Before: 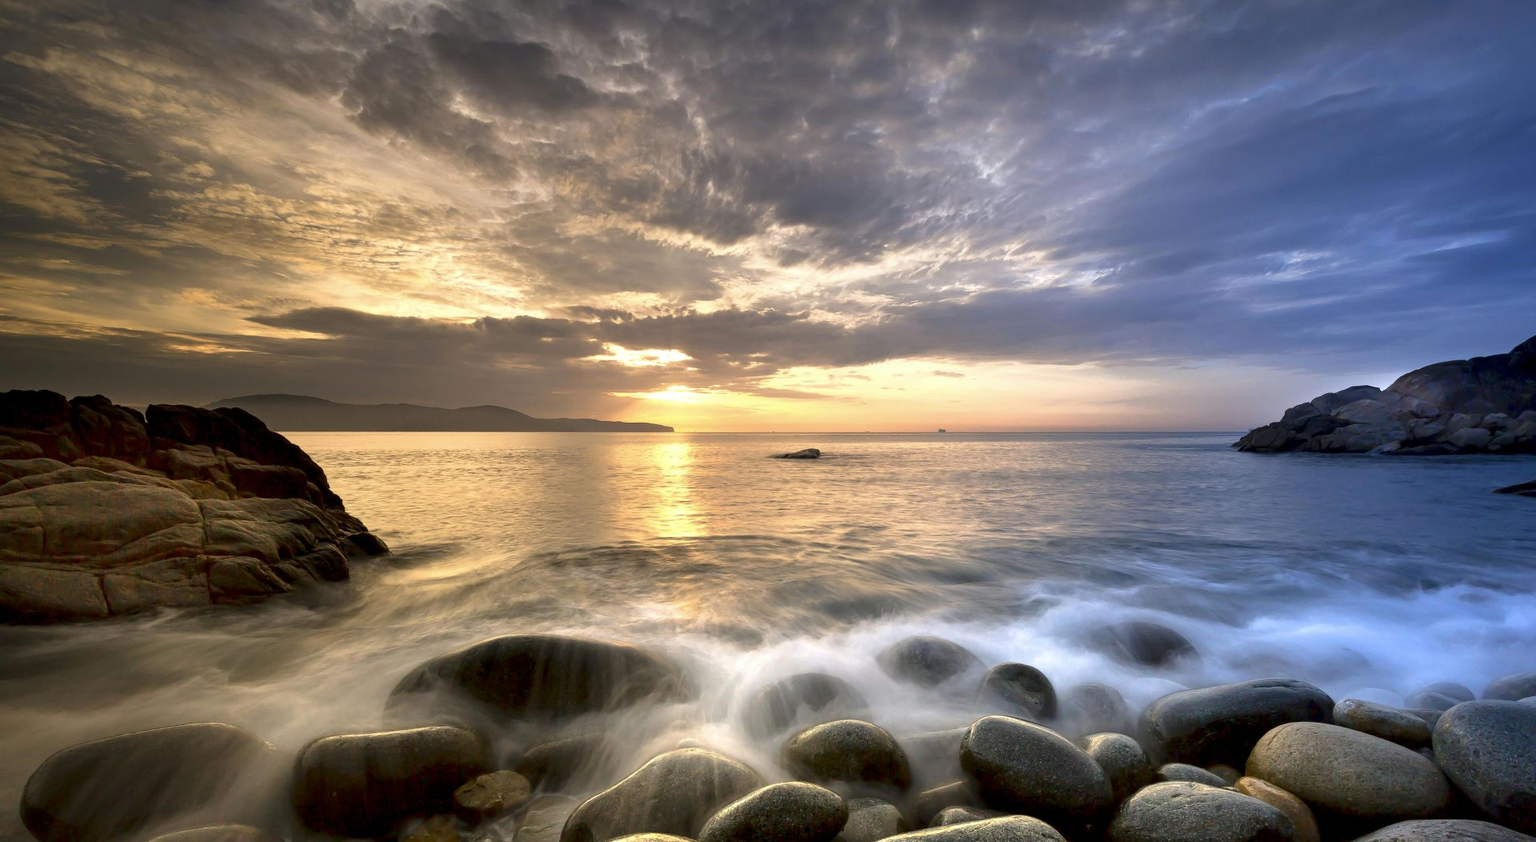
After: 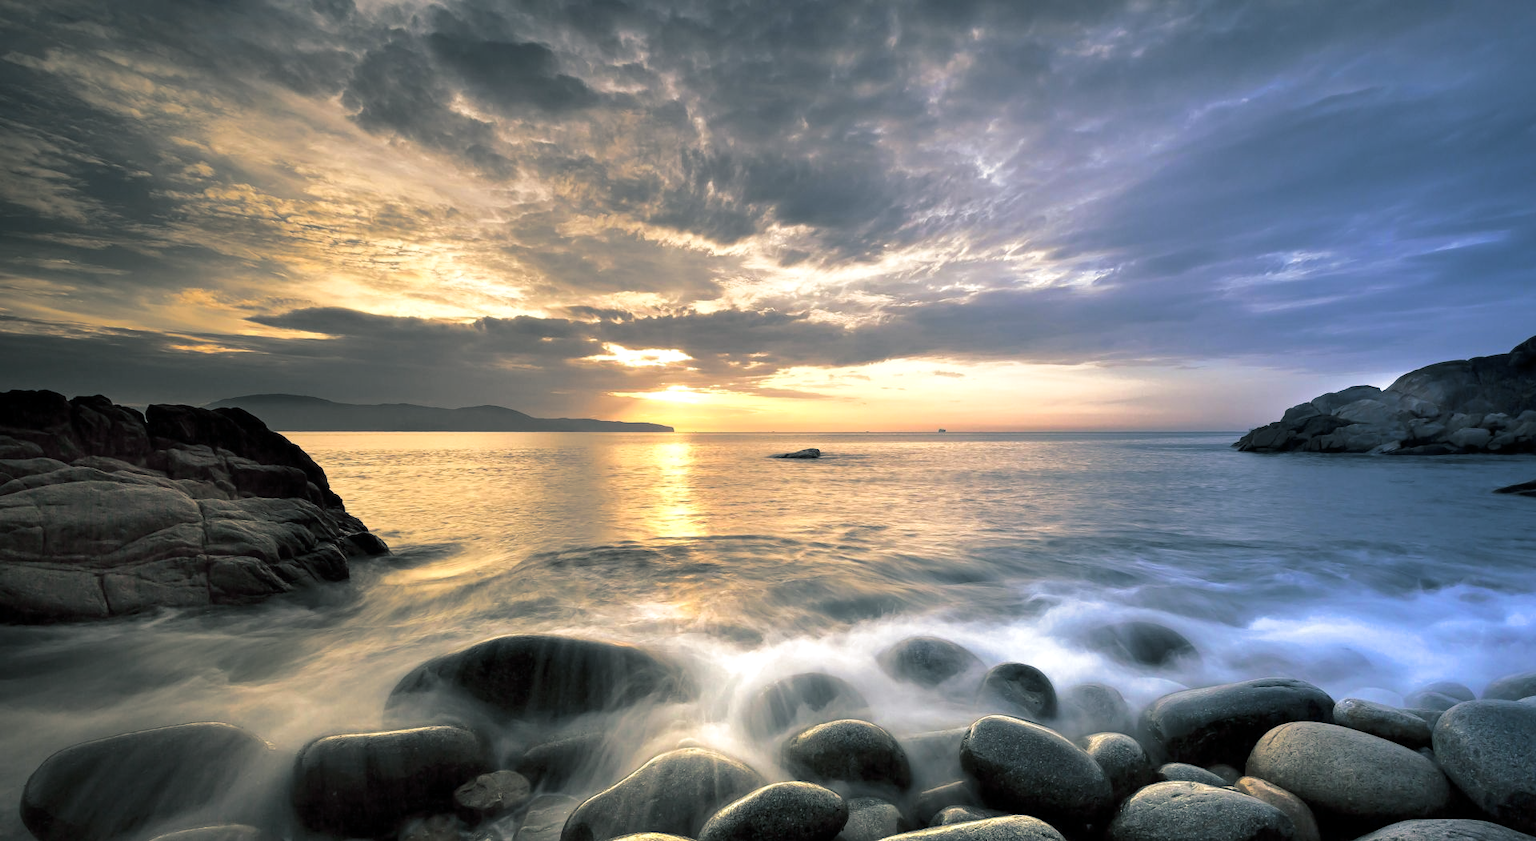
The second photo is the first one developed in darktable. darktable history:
split-toning: shadows › hue 205.2°, shadows › saturation 0.29, highlights › hue 50.4°, highlights › saturation 0.38, balance -49.9
exposure: exposure 0.2 EV, compensate highlight preservation false
